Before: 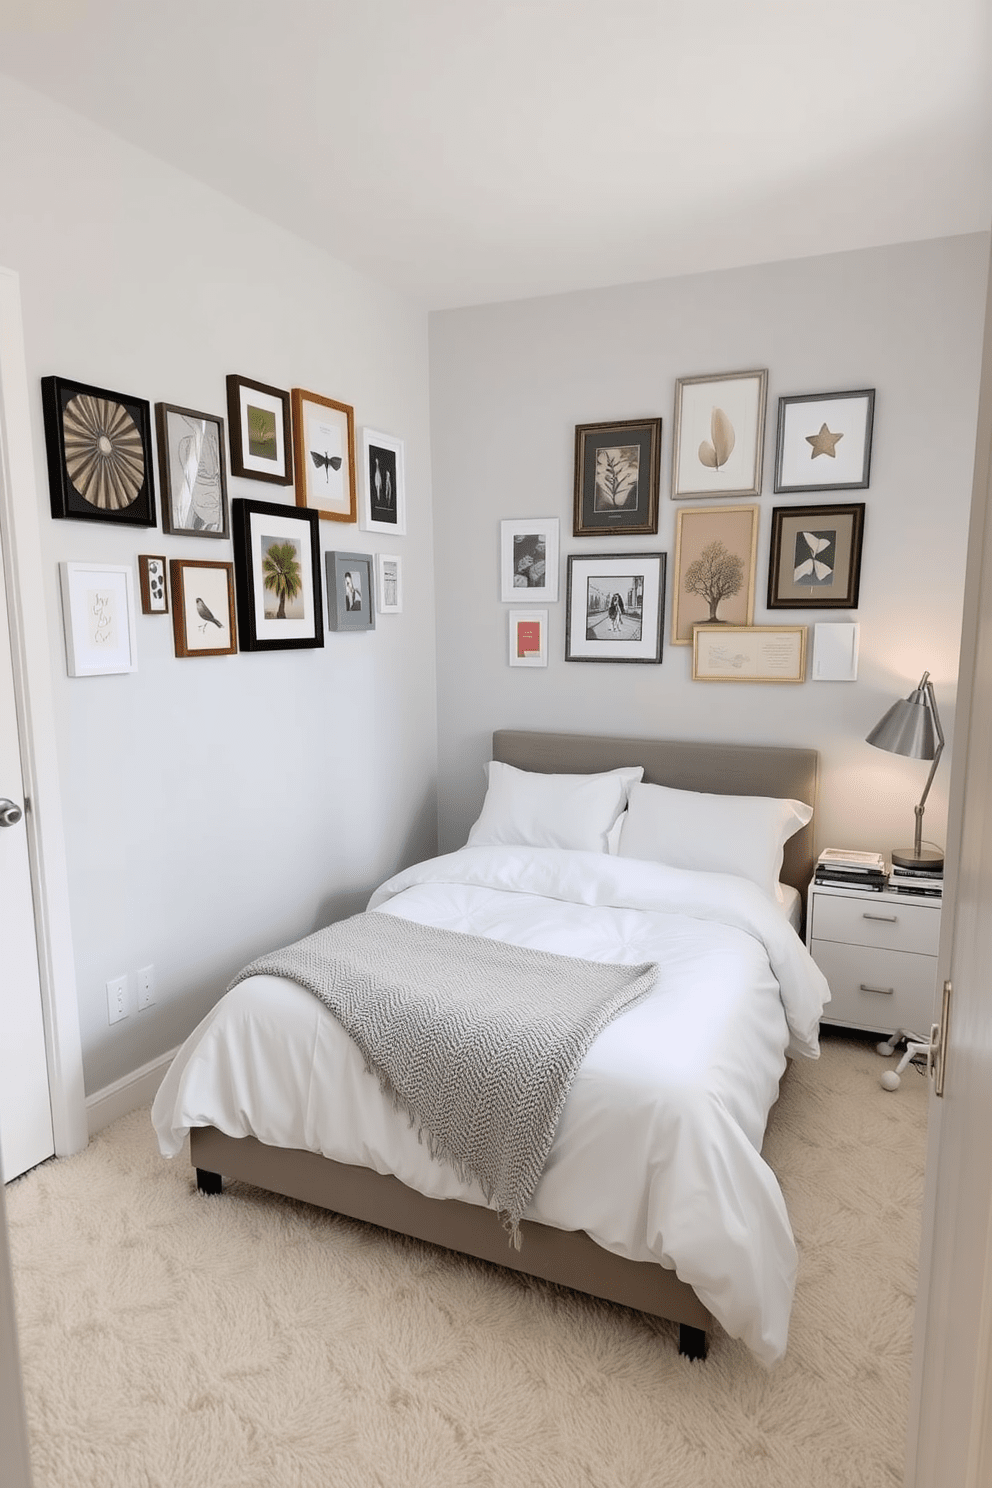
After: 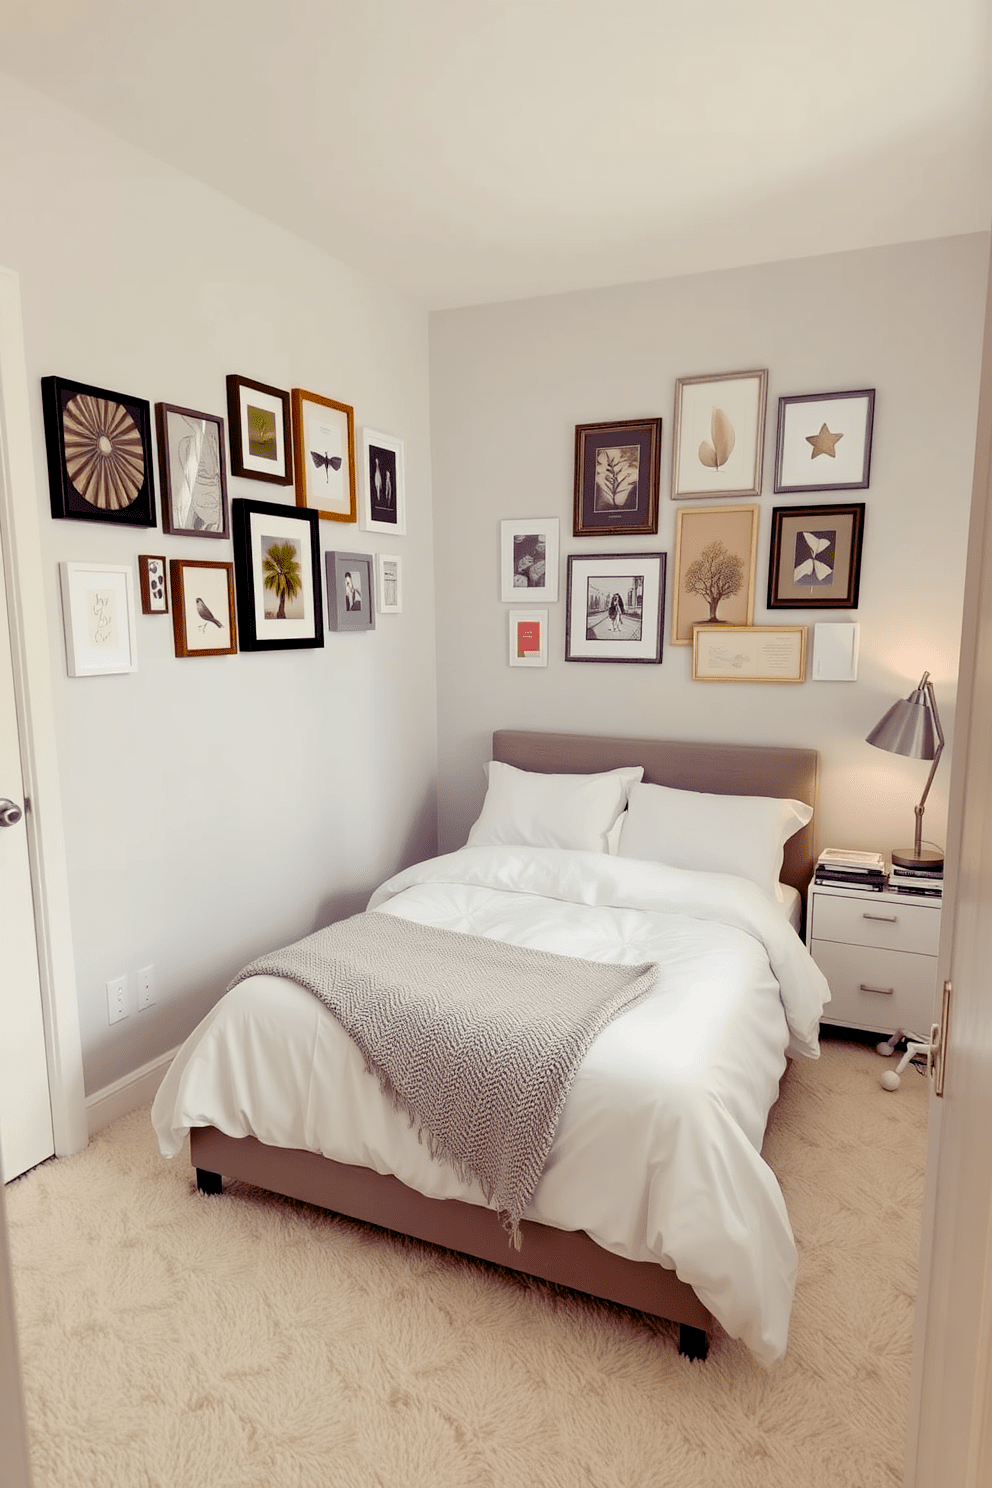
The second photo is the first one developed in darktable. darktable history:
color balance rgb: shadows lift › luminance -21.66%, shadows lift › chroma 8.98%, shadows lift › hue 283.37°, power › chroma 1.05%, power › hue 25.59°, highlights gain › luminance 6.08%, highlights gain › chroma 2.55%, highlights gain › hue 90°, global offset › luminance -0.87%, perceptual saturation grading › global saturation 25%, perceptual saturation grading › highlights -28.39%, perceptual saturation grading › shadows 33.98%
tone curve: curves: ch0 [(0, 0) (0.003, 0.013) (0.011, 0.018) (0.025, 0.027) (0.044, 0.045) (0.069, 0.068) (0.1, 0.096) (0.136, 0.13) (0.177, 0.168) (0.224, 0.217) (0.277, 0.277) (0.335, 0.338) (0.399, 0.401) (0.468, 0.473) (0.543, 0.544) (0.623, 0.621) (0.709, 0.7) (0.801, 0.781) (0.898, 0.869) (1, 1)], preserve colors none
